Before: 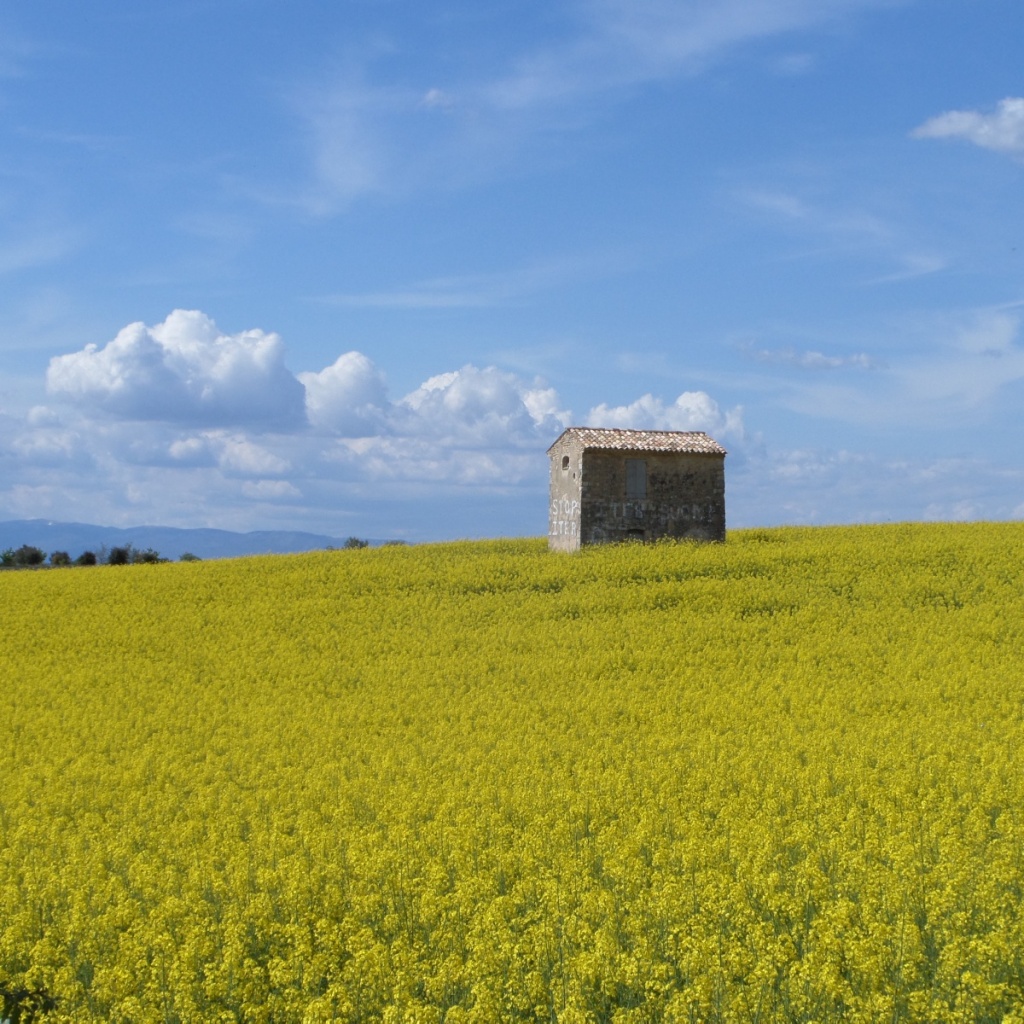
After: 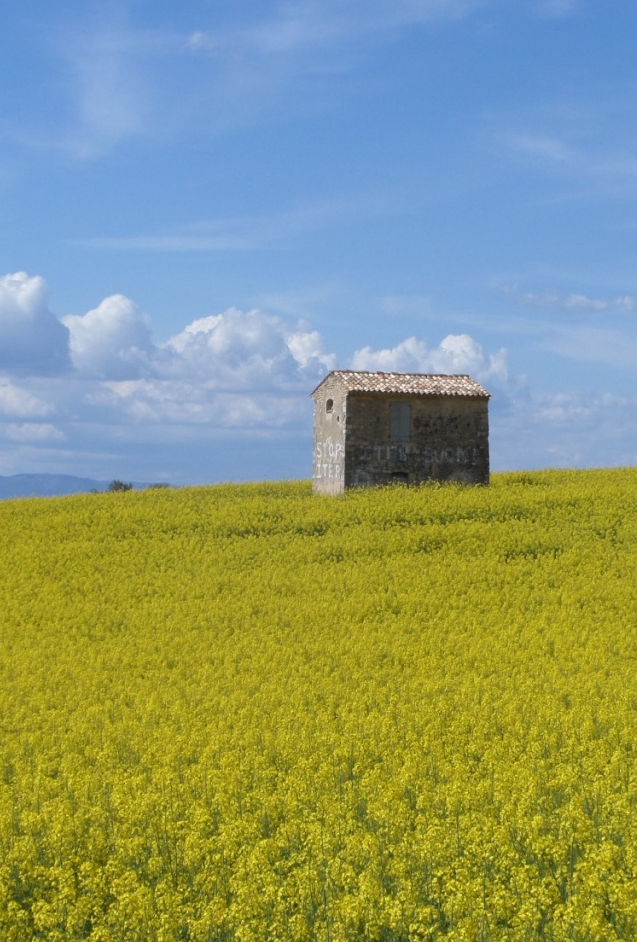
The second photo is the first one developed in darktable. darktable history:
crop and rotate: left 23.123%, top 5.641%, right 14.615%, bottom 2.289%
